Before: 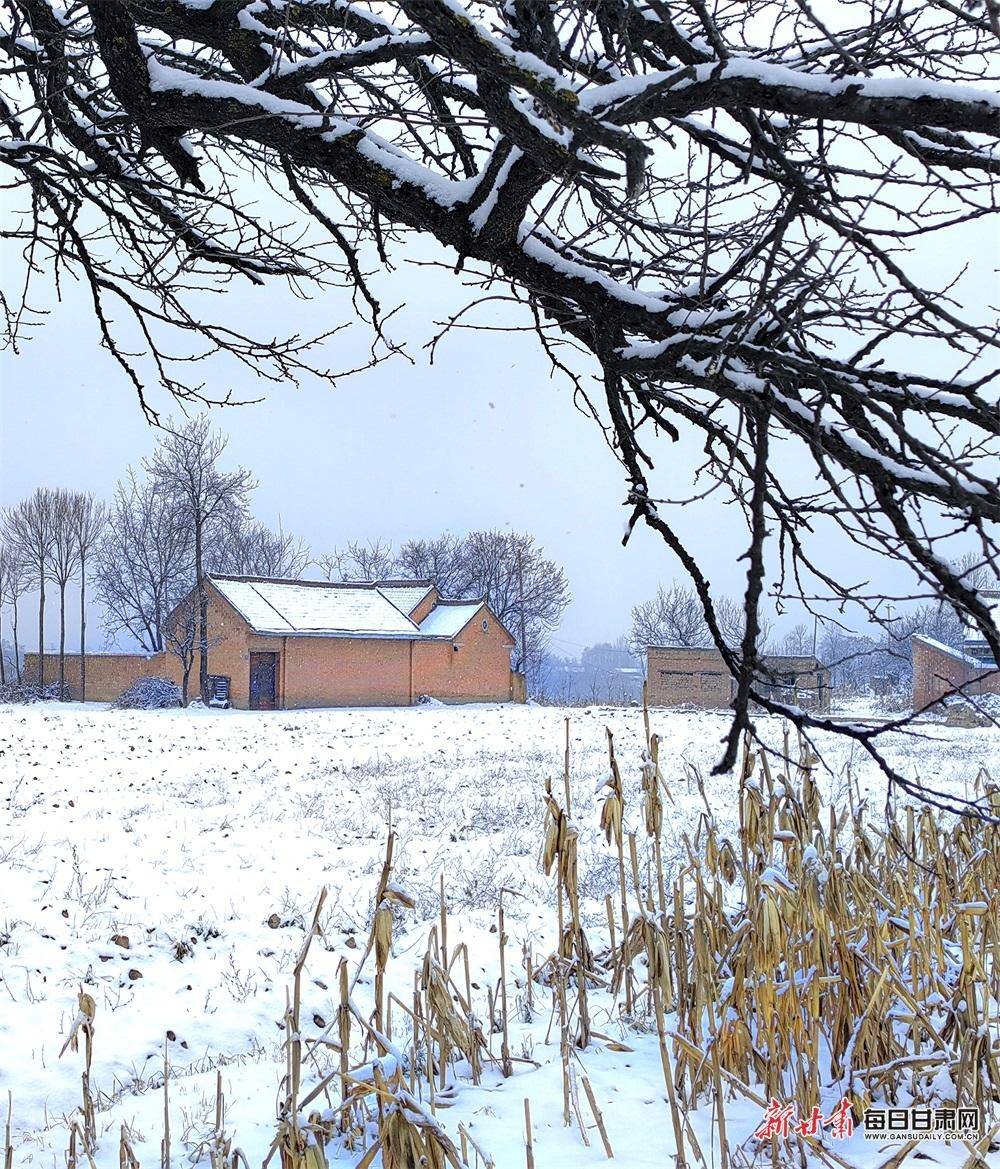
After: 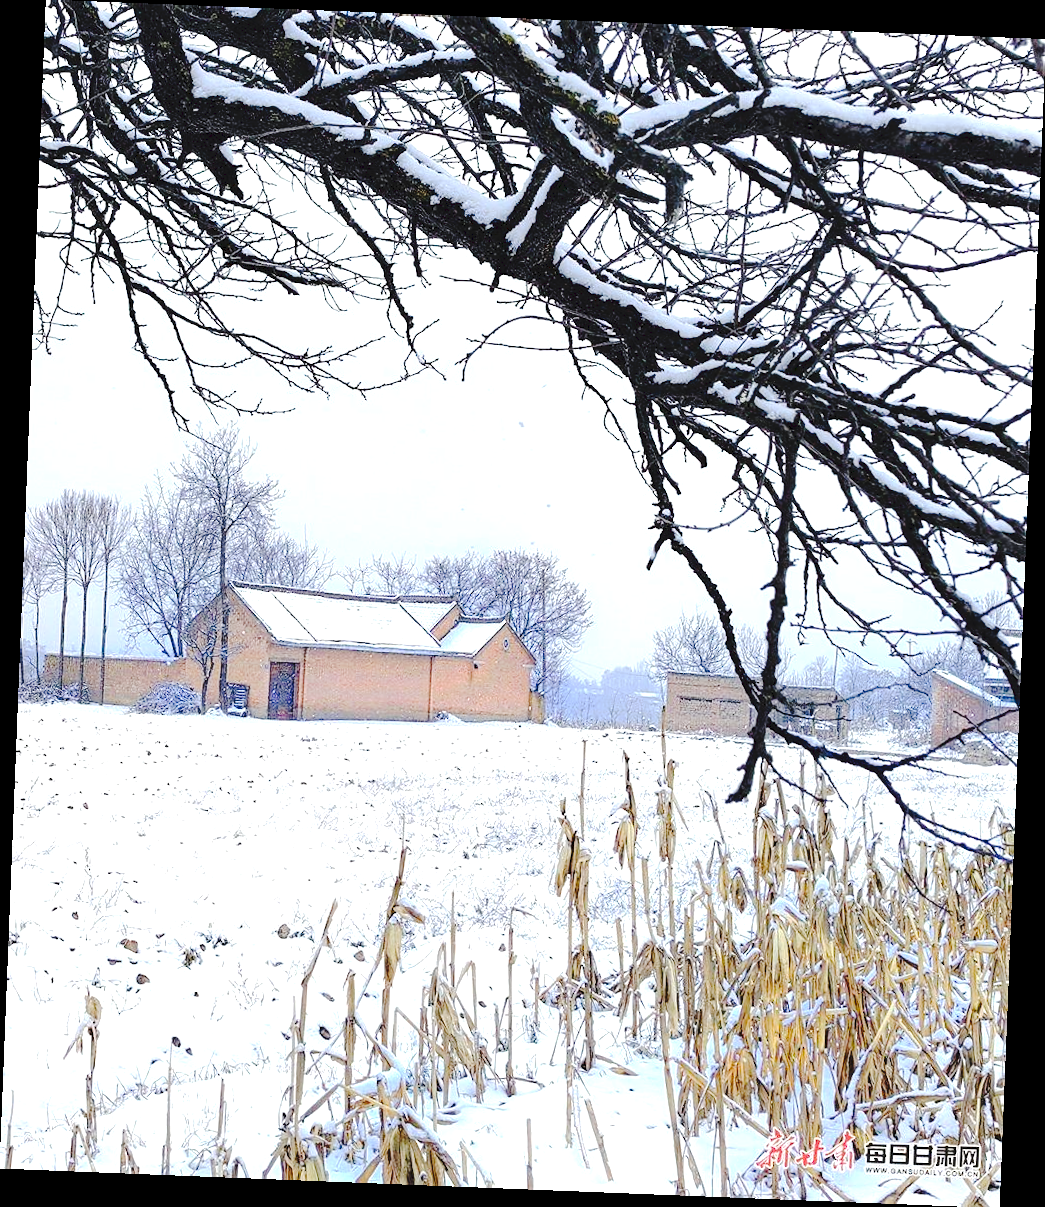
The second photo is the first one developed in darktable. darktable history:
rotate and perspective: rotation 2.27°, automatic cropping off
tone equalizer: on, module defaults
tone curve: curves: ch0 [(0, 0) (0.003, 0.058) (0.011, 0.061) (0.025, 0.065) (0.044, 0.076) (0.069, 0.083) (0.1, 0.09) (0.136, 0.102) (0.177, 0.145) (0.224, 0.196) (0.277, 0.278) (0.335, 0.375) (0.399, 0.486) (0.468, 0.578) (0.543, 0.651) (0.623, 0.717) (0.709, 0.783) (0.801, 0.838) (0.898, 0.91) (1, 1)], preserve colors none
exposure: exposure 0.6 EV, compensate highlight preservation false
